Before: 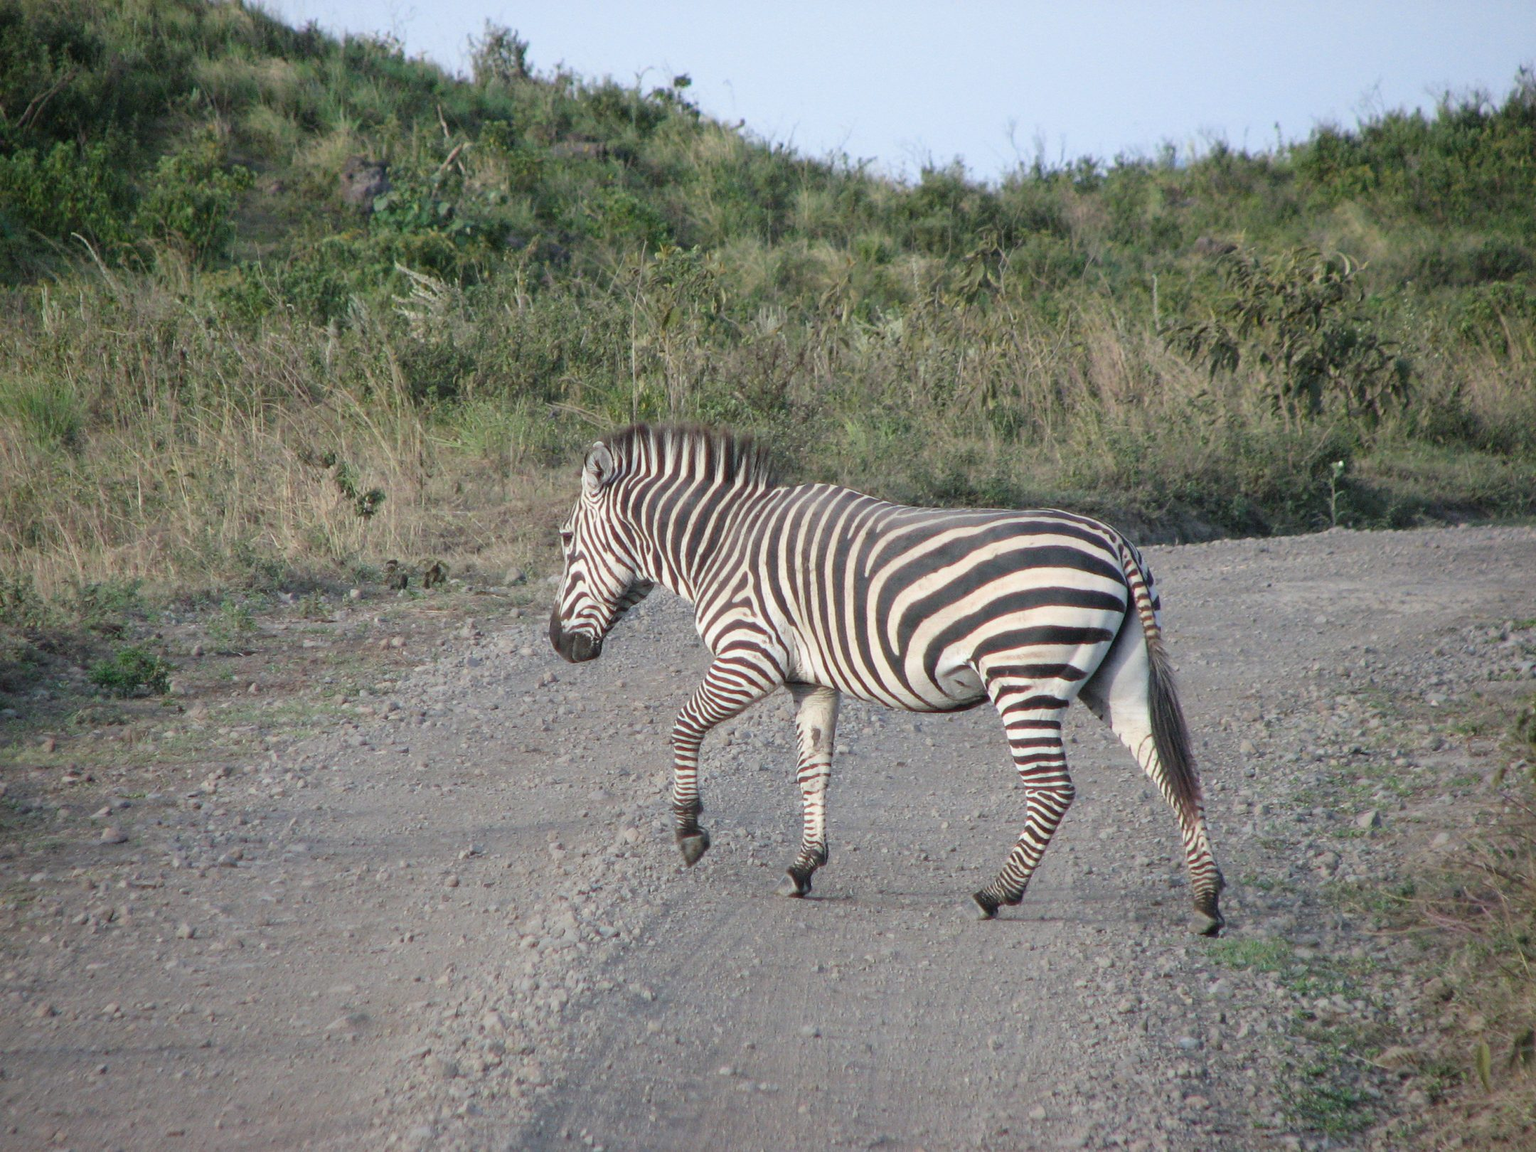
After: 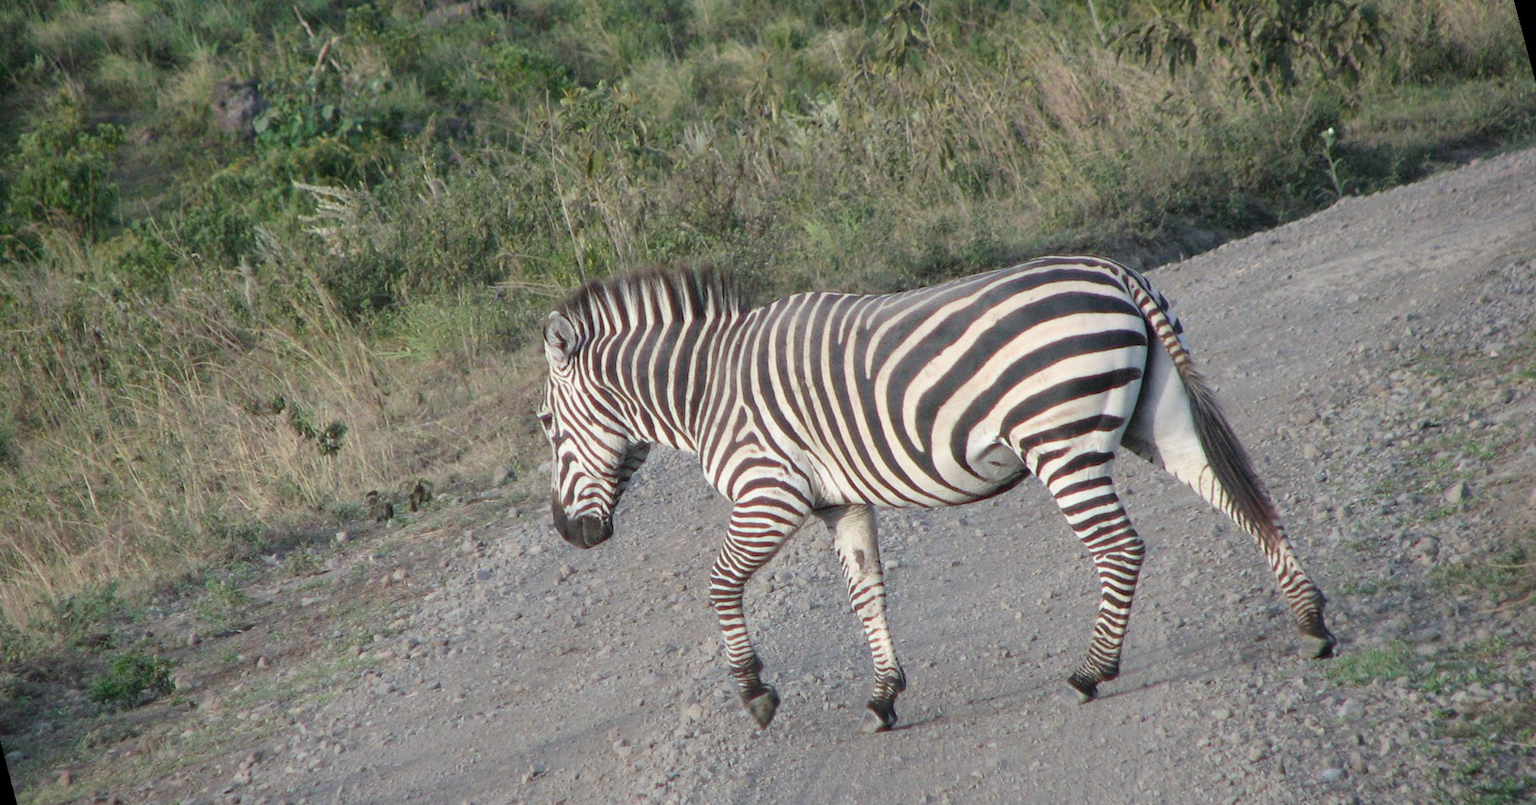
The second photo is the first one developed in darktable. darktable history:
rotate and perspective: rotation -14.8°, crop left 0.1, crop right 0.903, crop top 0.25, crop bottom 0.748
white balance: red 1, blue 1
